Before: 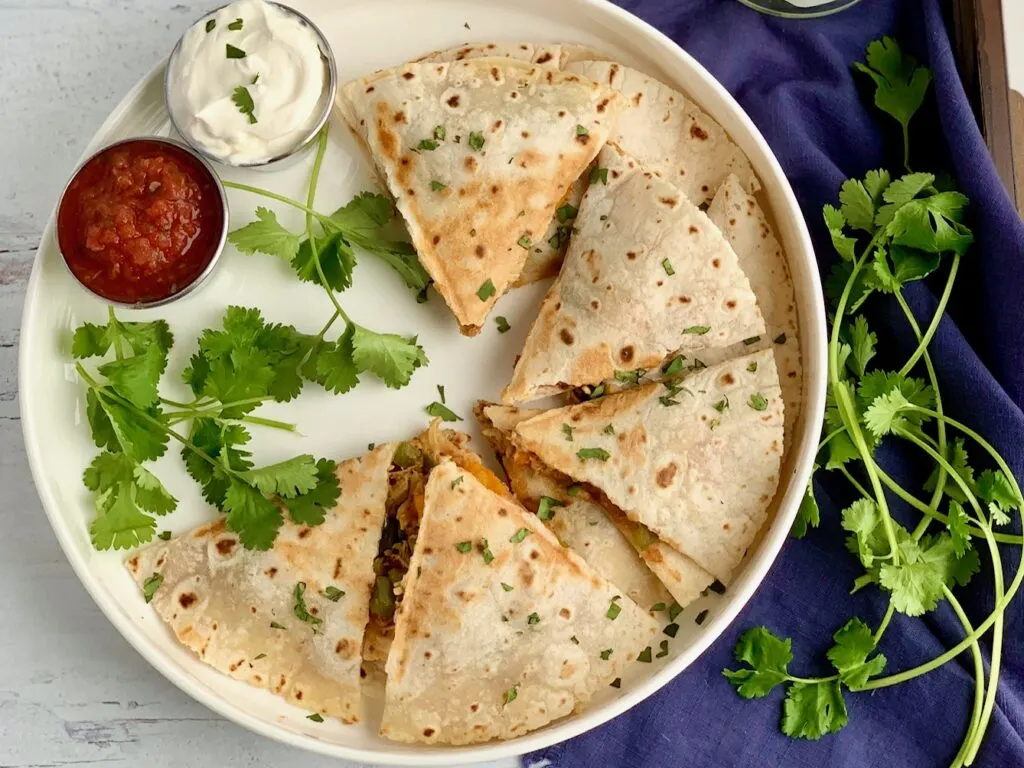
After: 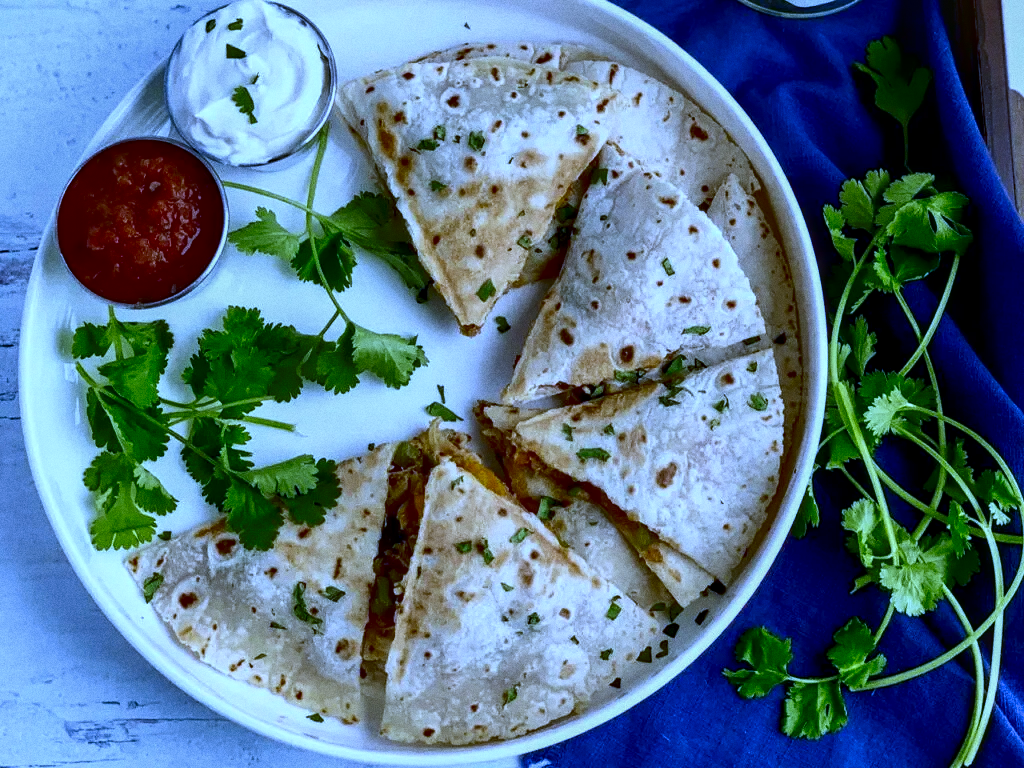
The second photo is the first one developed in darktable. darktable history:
contrast brightness saturation: contrast 0.13, brightness -0.24, saturation 0.14
local contrast: detail 130%
white balance: red 0.766, blue 1.537
grain: coarseness 0.09 ISO
